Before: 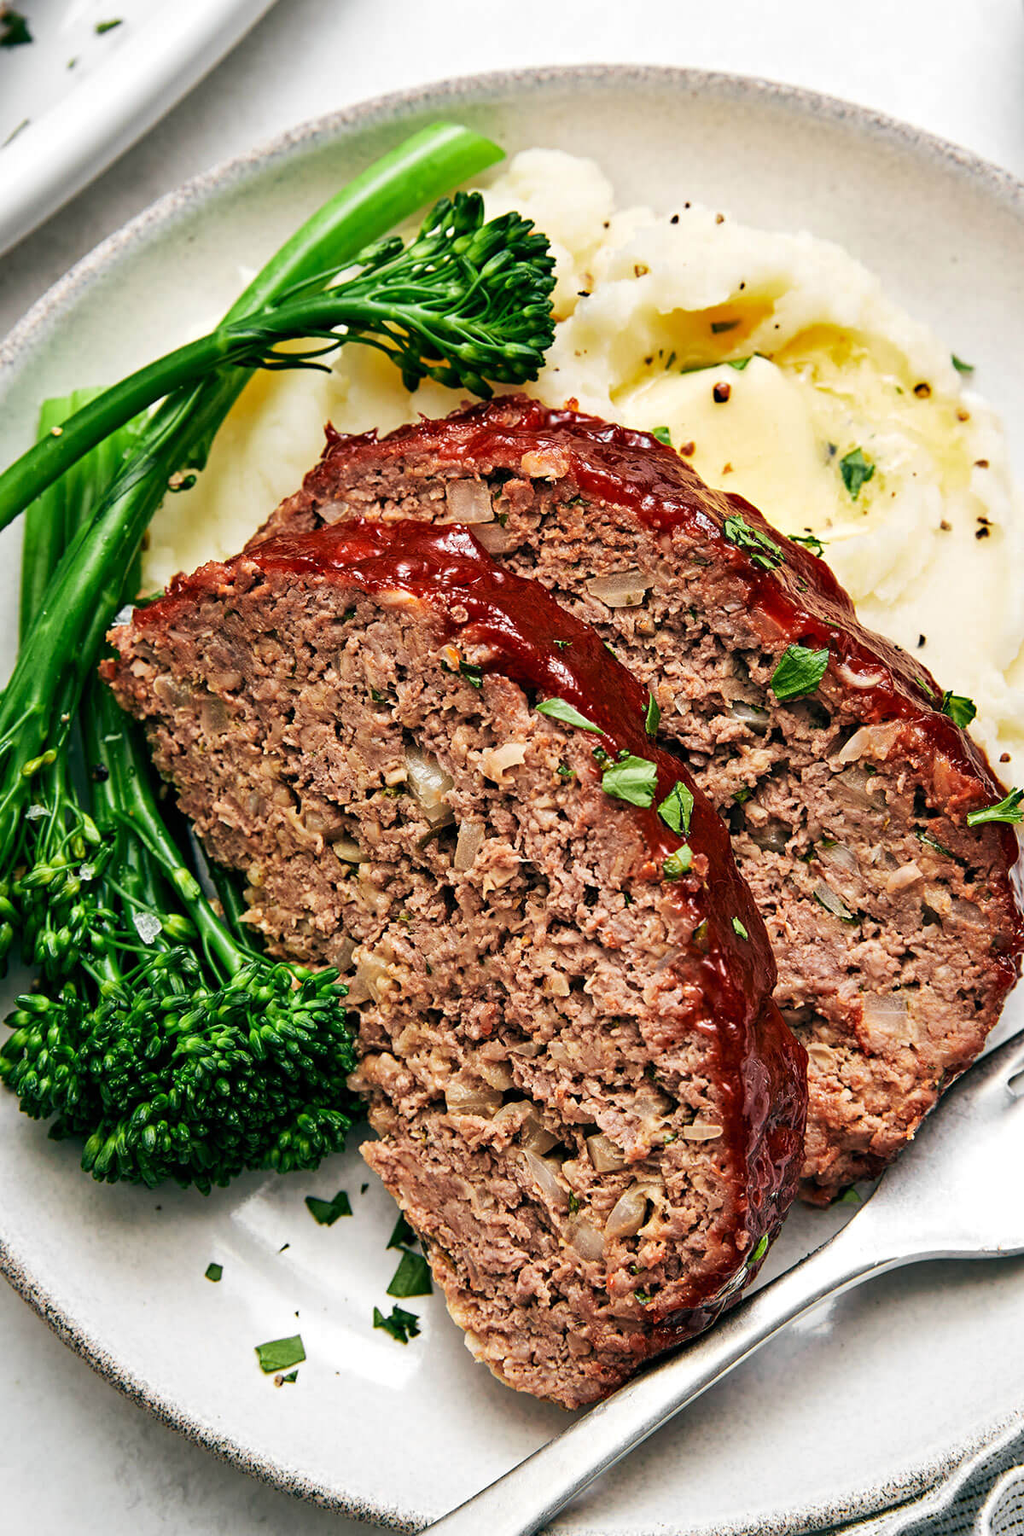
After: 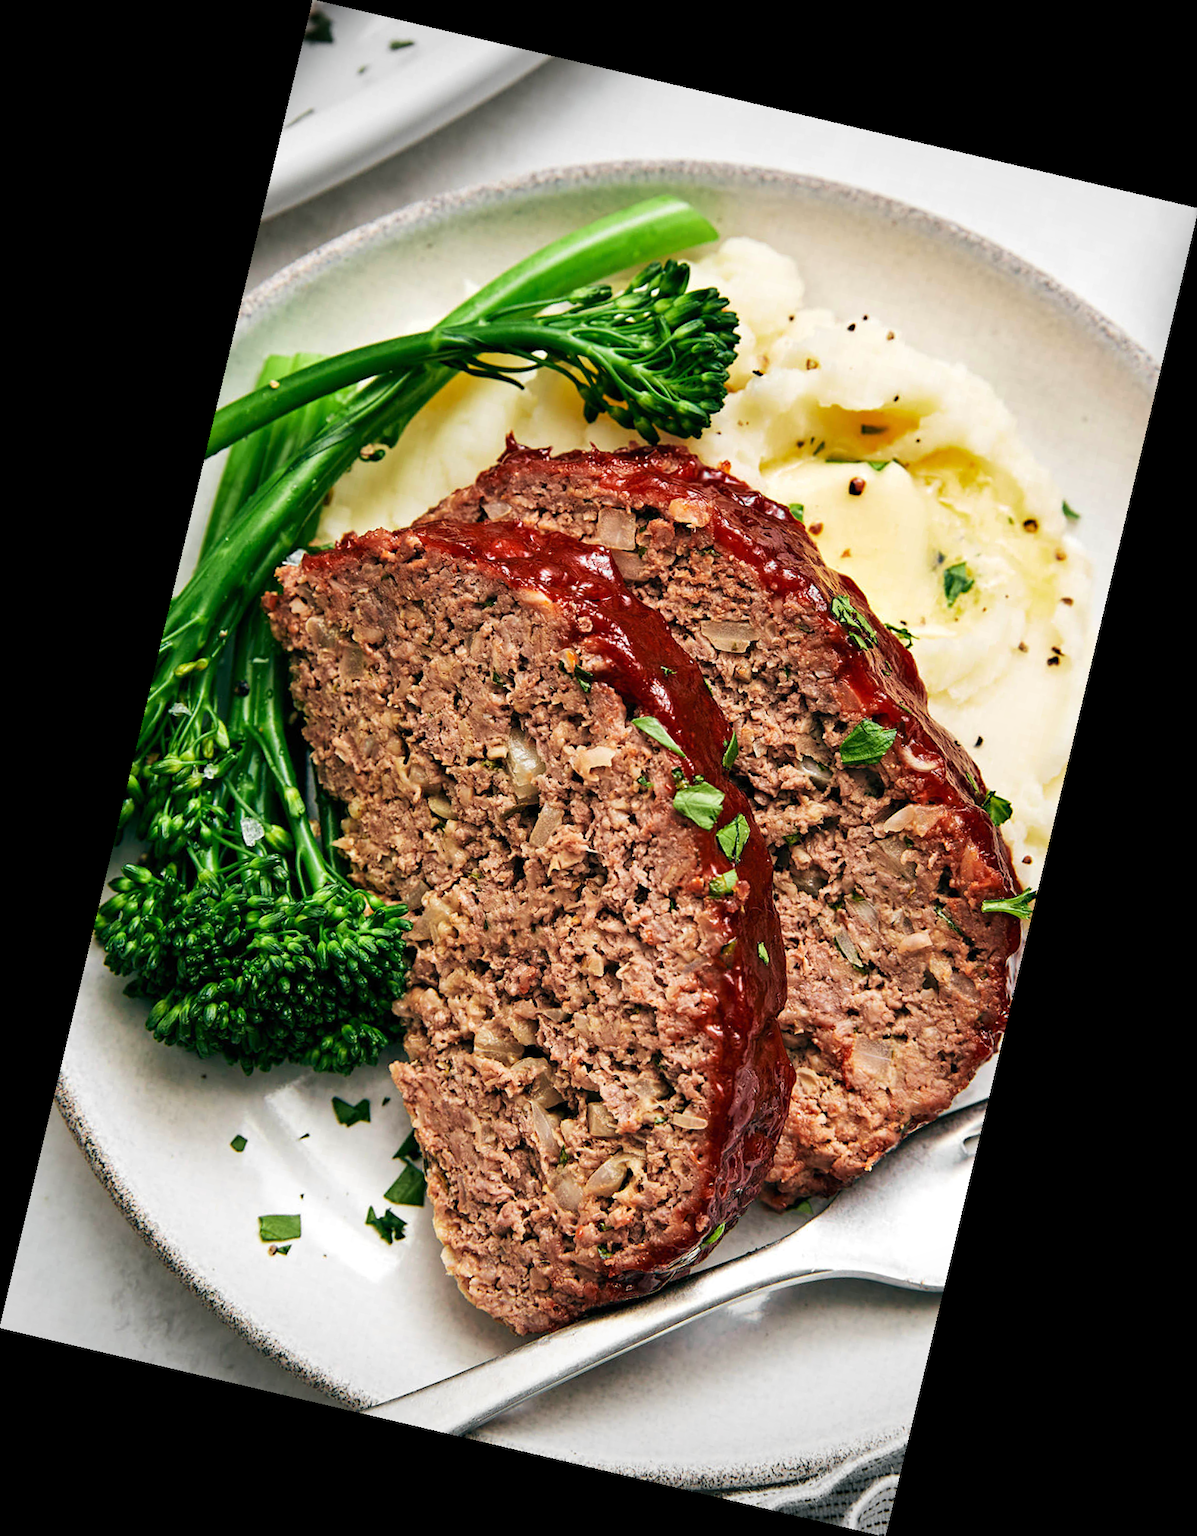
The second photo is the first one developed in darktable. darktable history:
rotate and perspective: rotation 13.27°, automatic cropping off
velvia: strength 15%
vignetting: fall-off start 100%, brightness -0.282, width/height ratio 1.31
